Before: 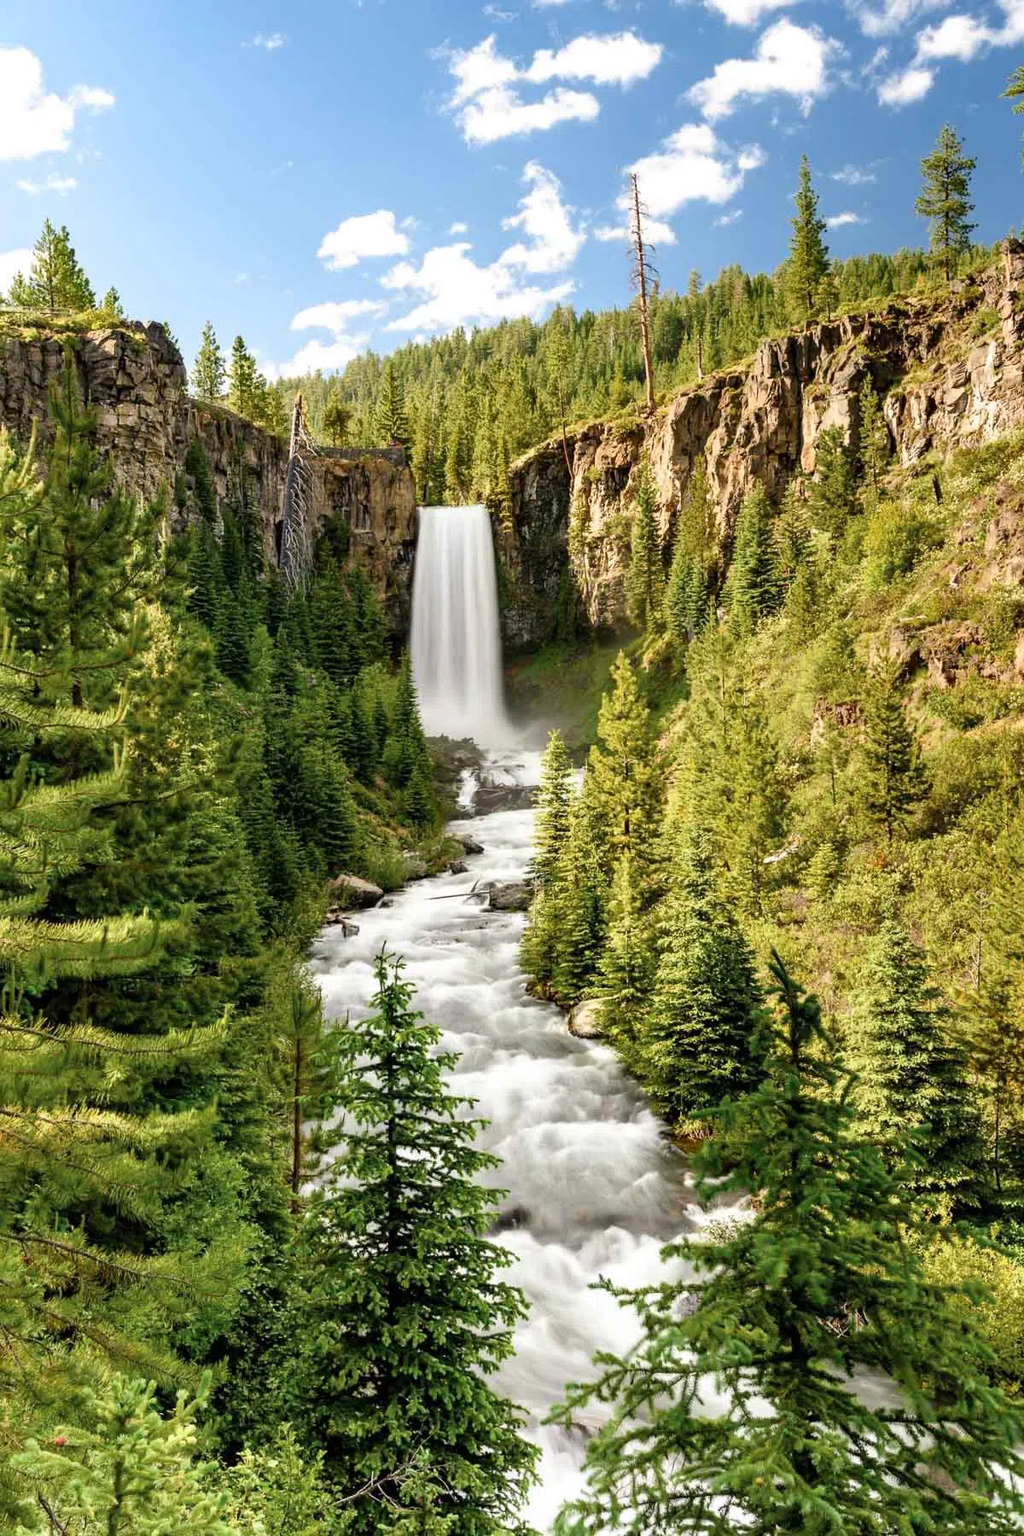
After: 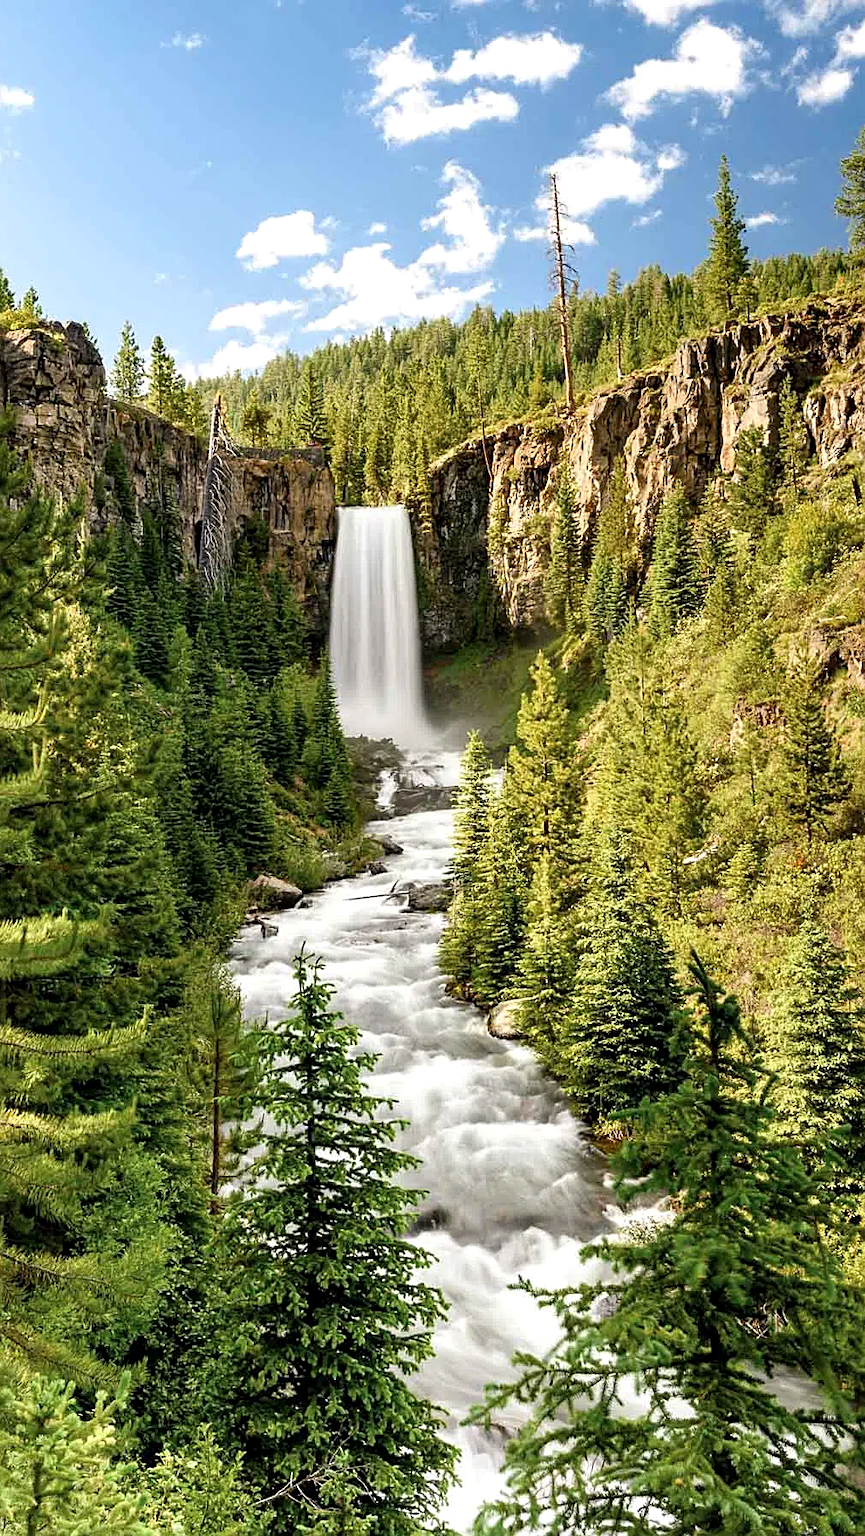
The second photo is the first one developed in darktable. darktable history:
crop: left 7.972%, right 7.505%
local contrast: highlights 104%, shadows 98%, detail 120%, midtone range 0.2
sharpen: on, module defaults
